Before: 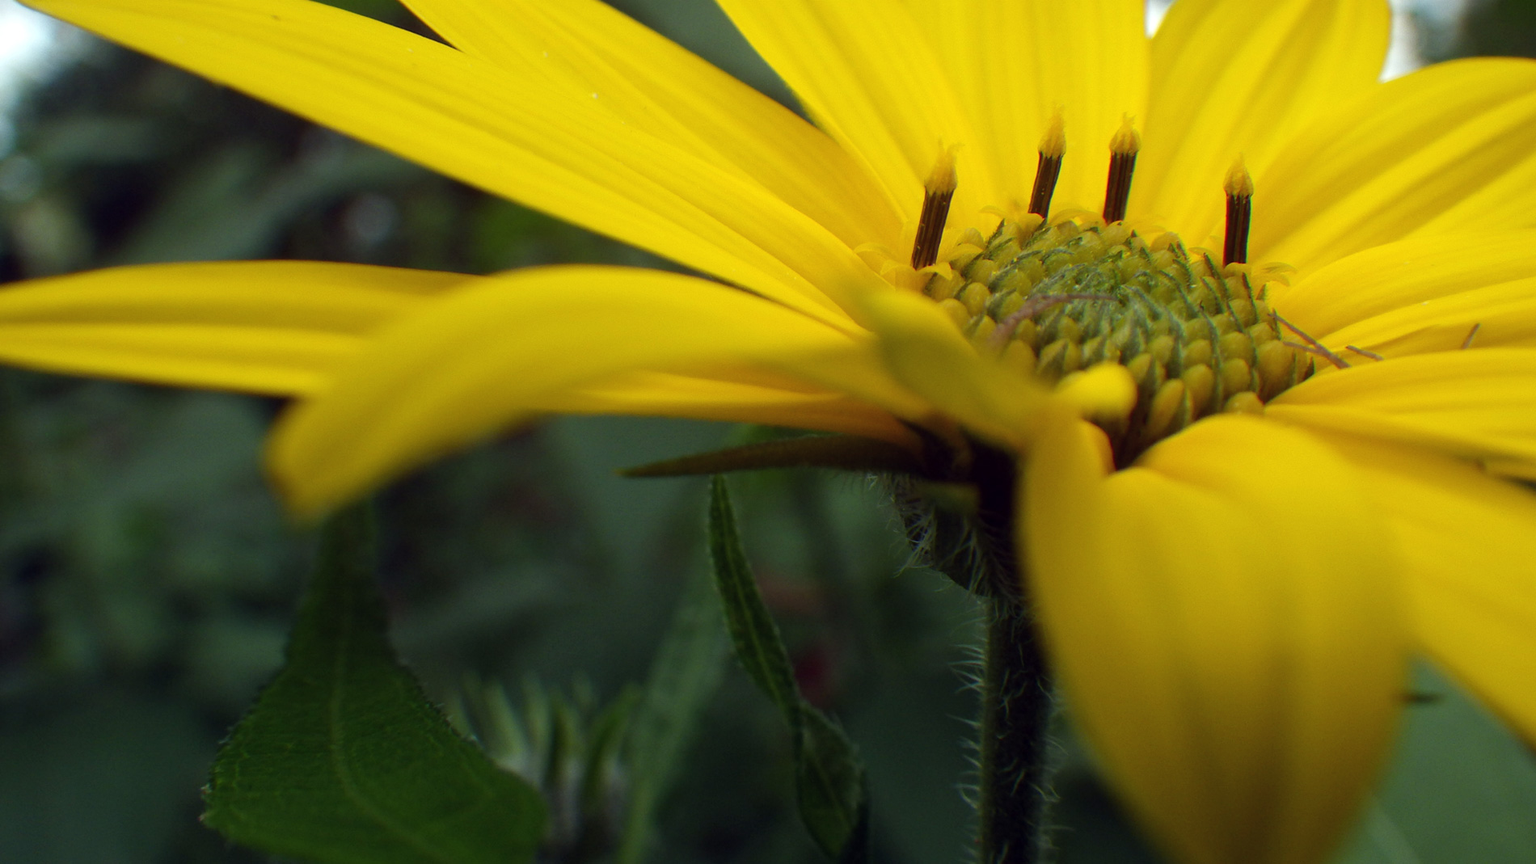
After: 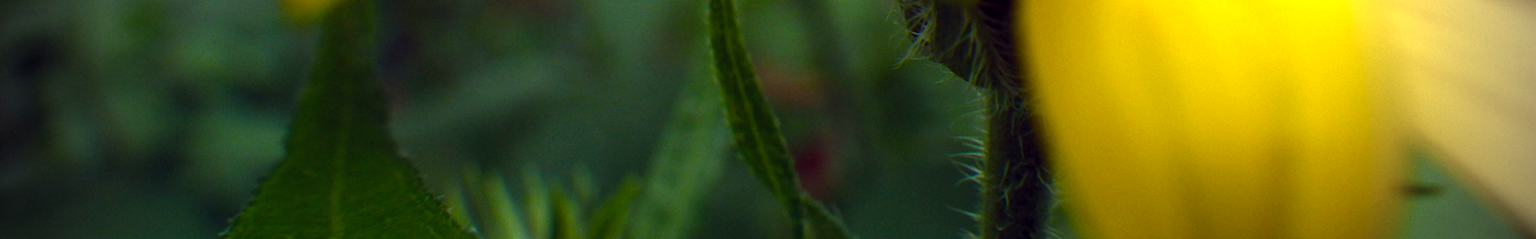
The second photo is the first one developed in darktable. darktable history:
color balance rgb: shadows lift › chroma 0.746%, shadows lift › hue 115.19°, linear chroma grading › global chroma 14.98%, perceptual saturation grading › global saturation 20%, perceptual saturation grading › highlights -24.908%, perceptual saturation grading › shadows 25.693%, perceptual brilliance grading › global brilliance 30.184%, global vibrance 9.899%
color correction: highlights b* -0.003, saturation 0.866
vignetting: fall-off start 77.14%, fall-off radius 26.36%, width/height ratio 0.968
crop and rotate: top 58.976%, bottom 13.273%
